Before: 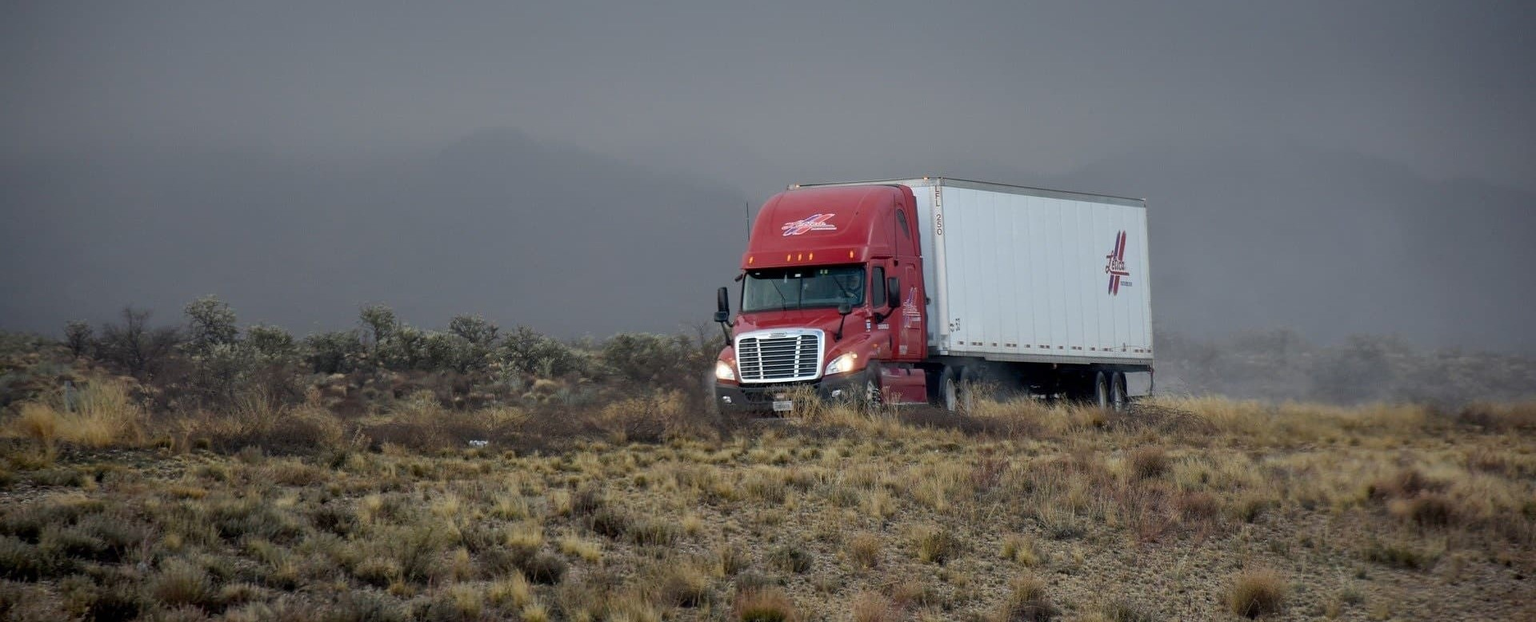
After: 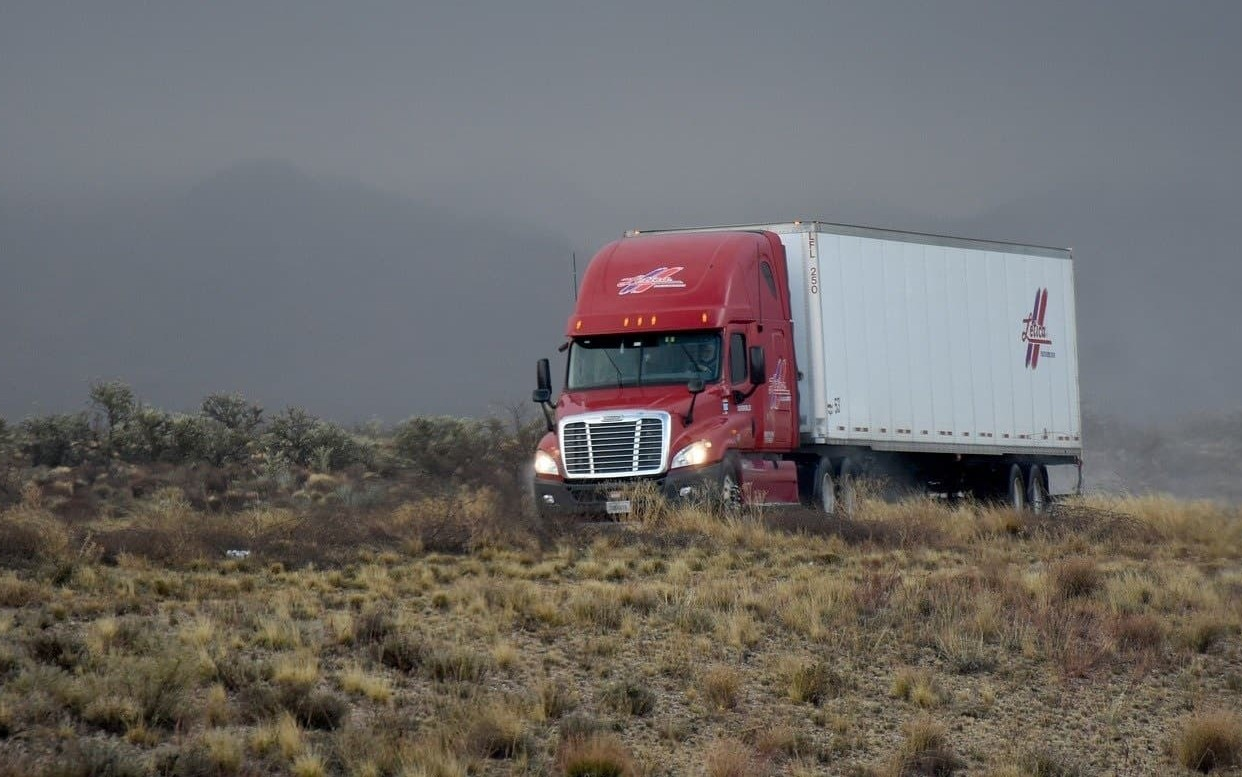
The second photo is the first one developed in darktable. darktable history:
crop and rotate: left 18.78%, right 16.486%
